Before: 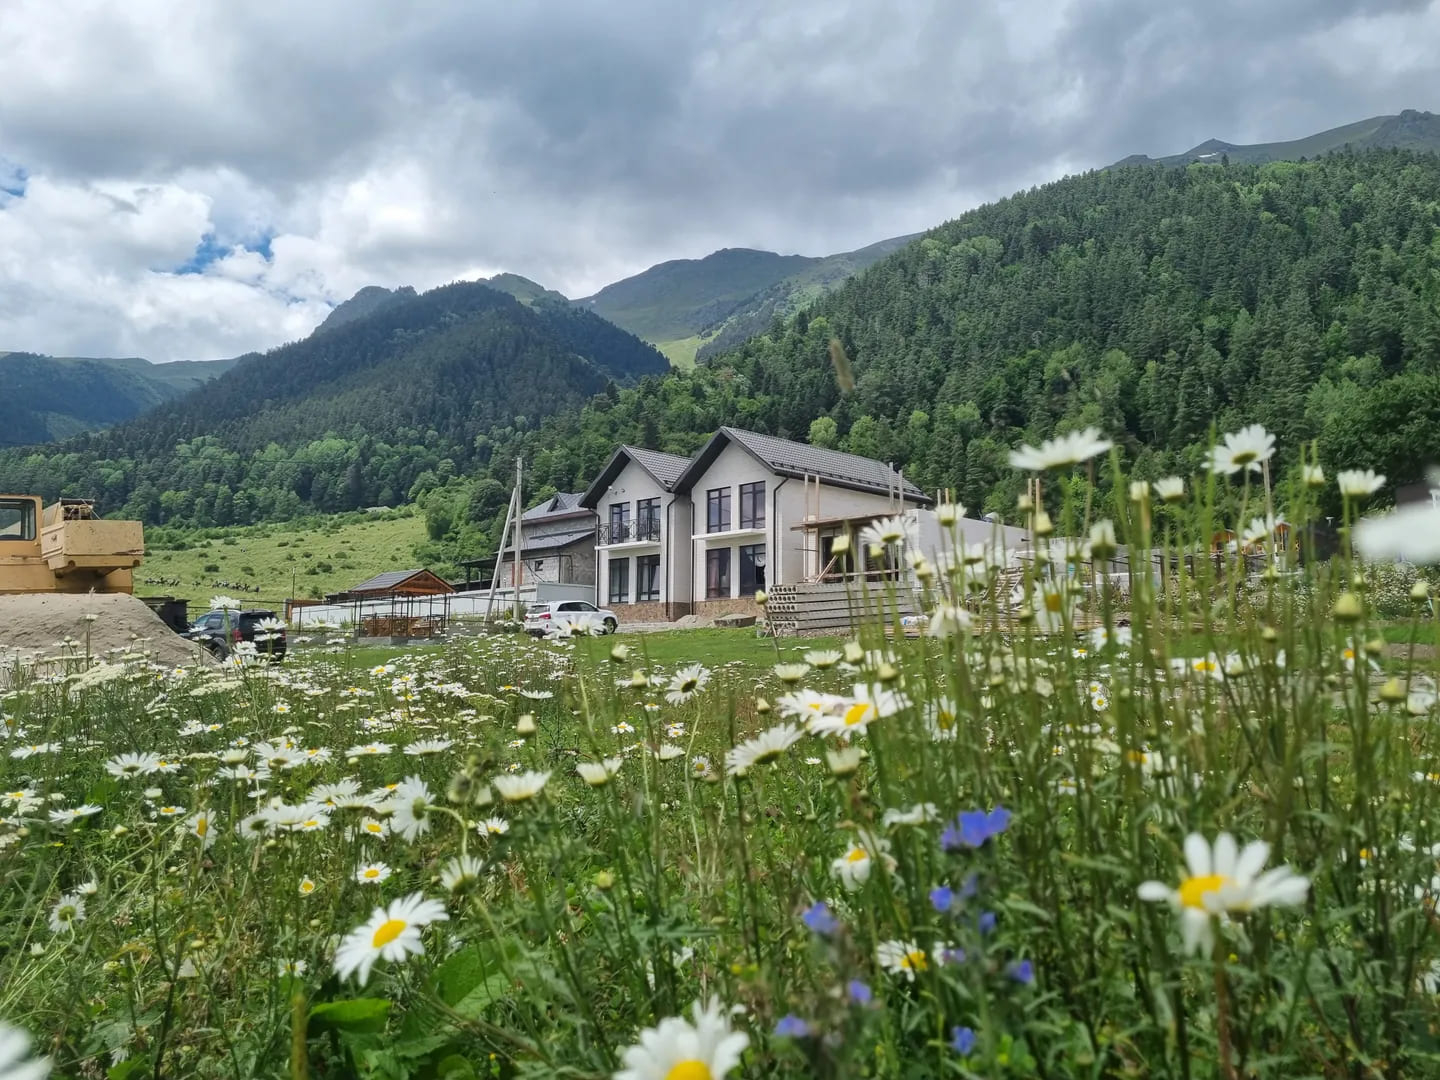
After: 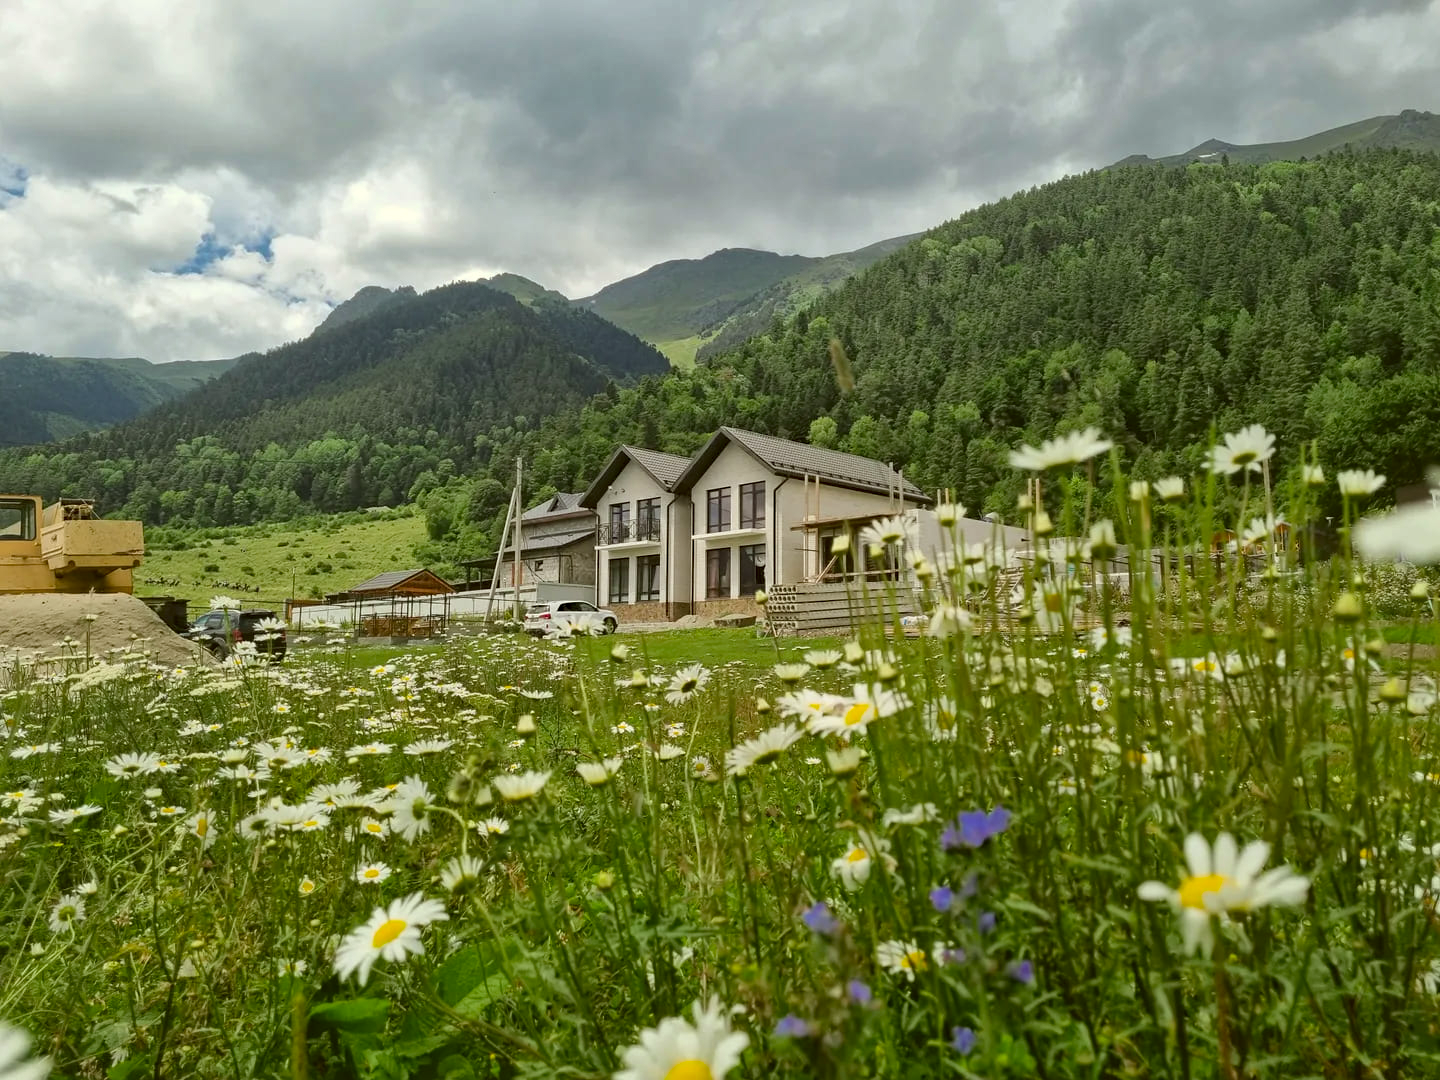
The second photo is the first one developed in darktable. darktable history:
color correction: highlights a* -1.43, highlights b* 10.12, shadows a* 0.395, shadows b* 19.35
haze removal: compatibility mode true, adaptive false
